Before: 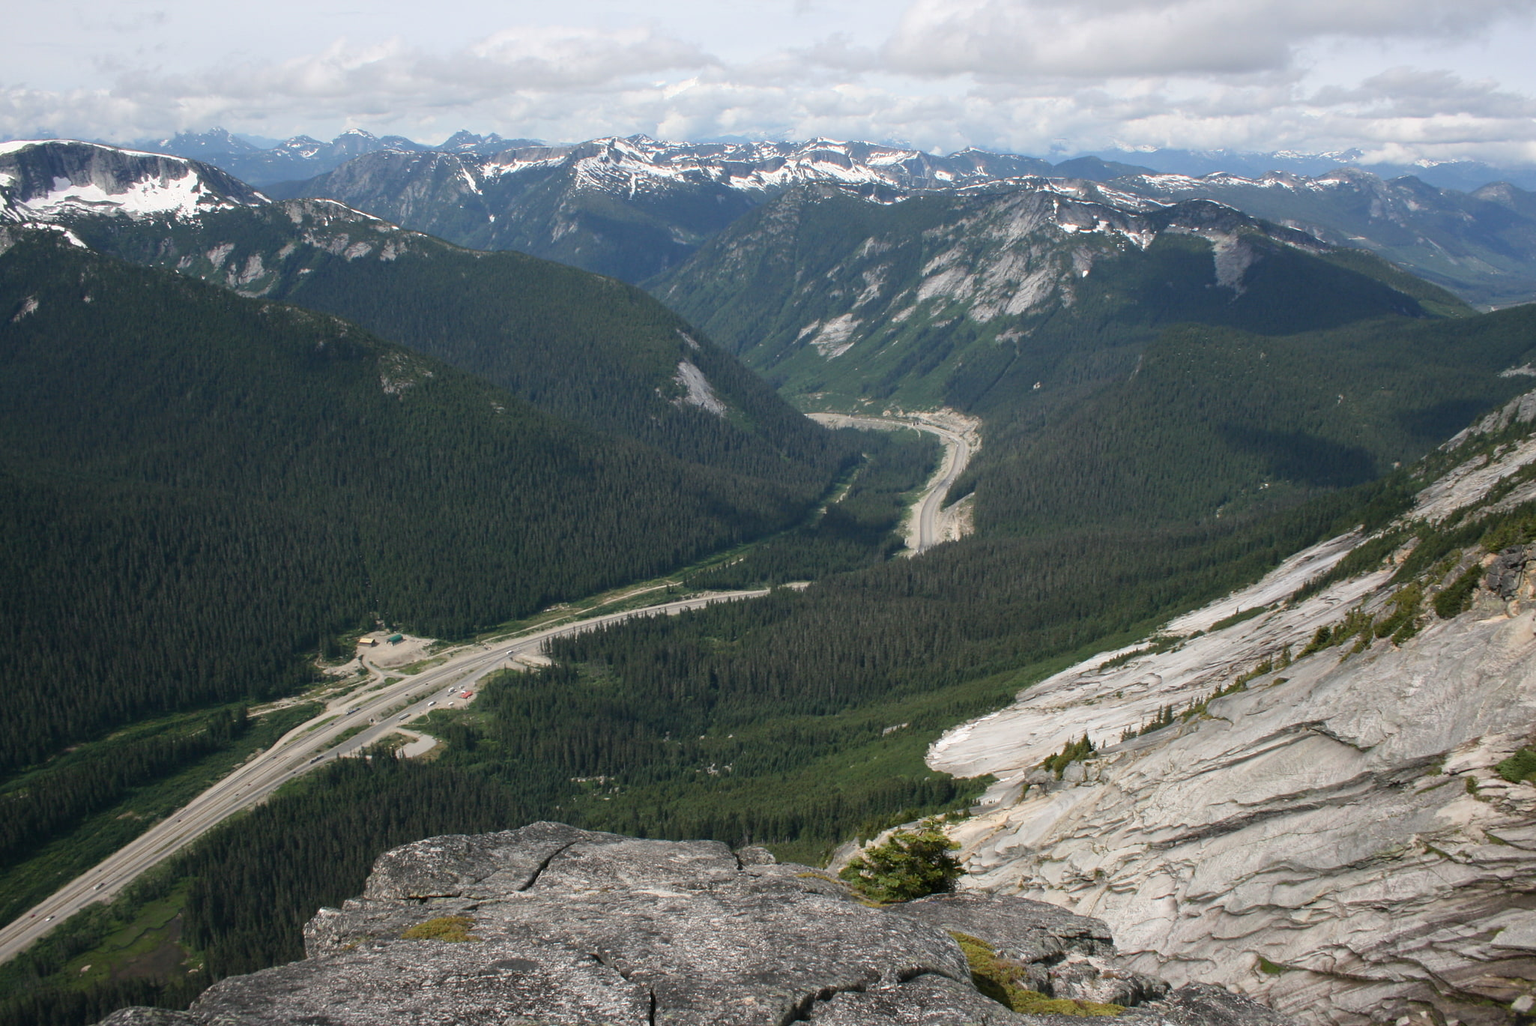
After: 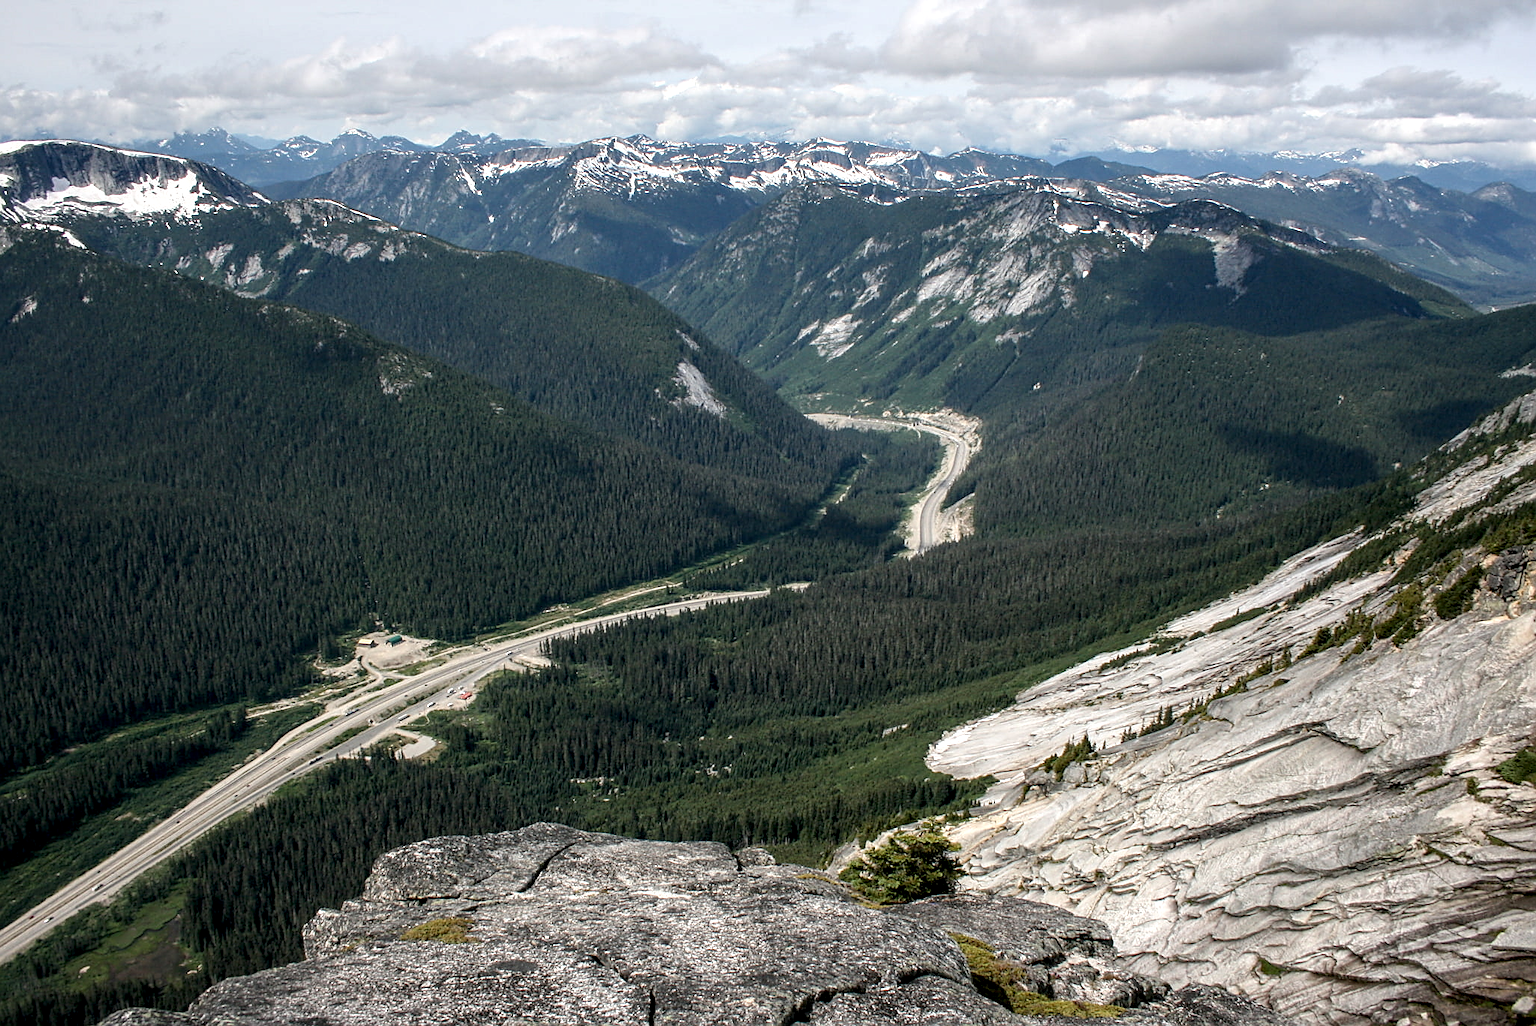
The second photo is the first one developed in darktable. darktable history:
sharpen: amount 0.499
crop: left 0.128%
local contrast: highlights 60%, shadows 61%, detail 160%
